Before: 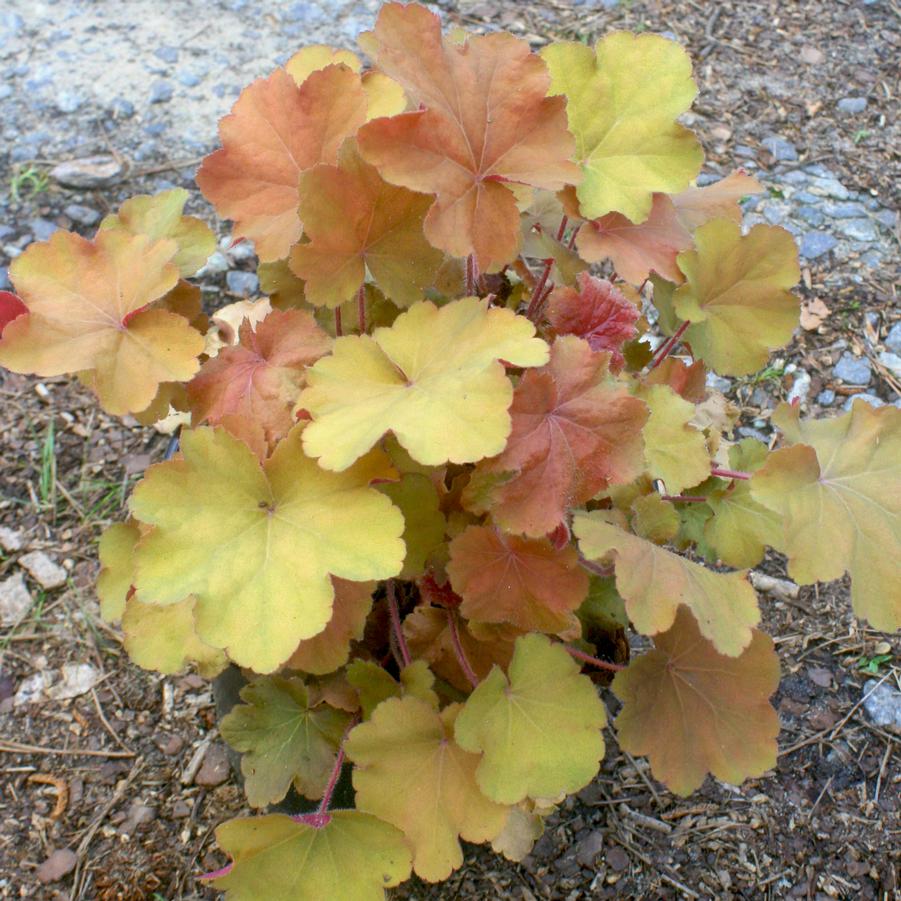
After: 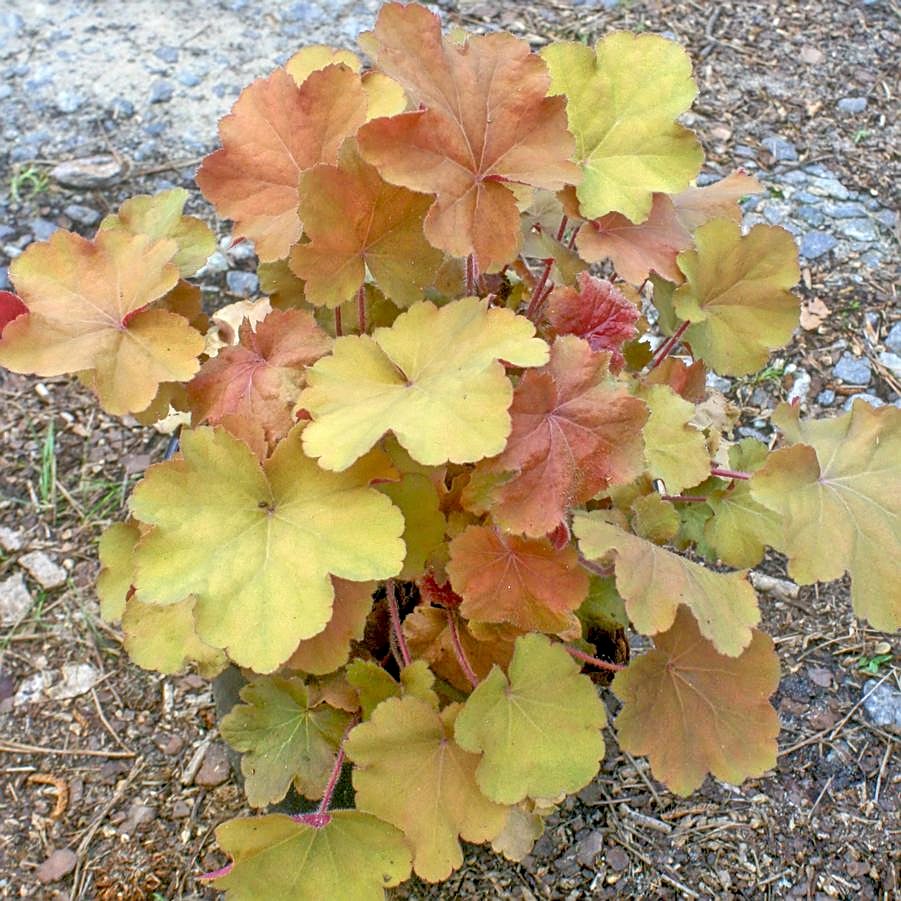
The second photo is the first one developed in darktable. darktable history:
sharpen: on, module defaults
tone equalizer: -7 EV 0.155 EV, -6 EV 0.636 EV, -5 EV 1.12 EV, -4 EV 1.33 EV, -3 EV 1.17 EV, -2 EV 0.6 EV, -1 EV 0.152 EV
local contrast: on, module defaults
